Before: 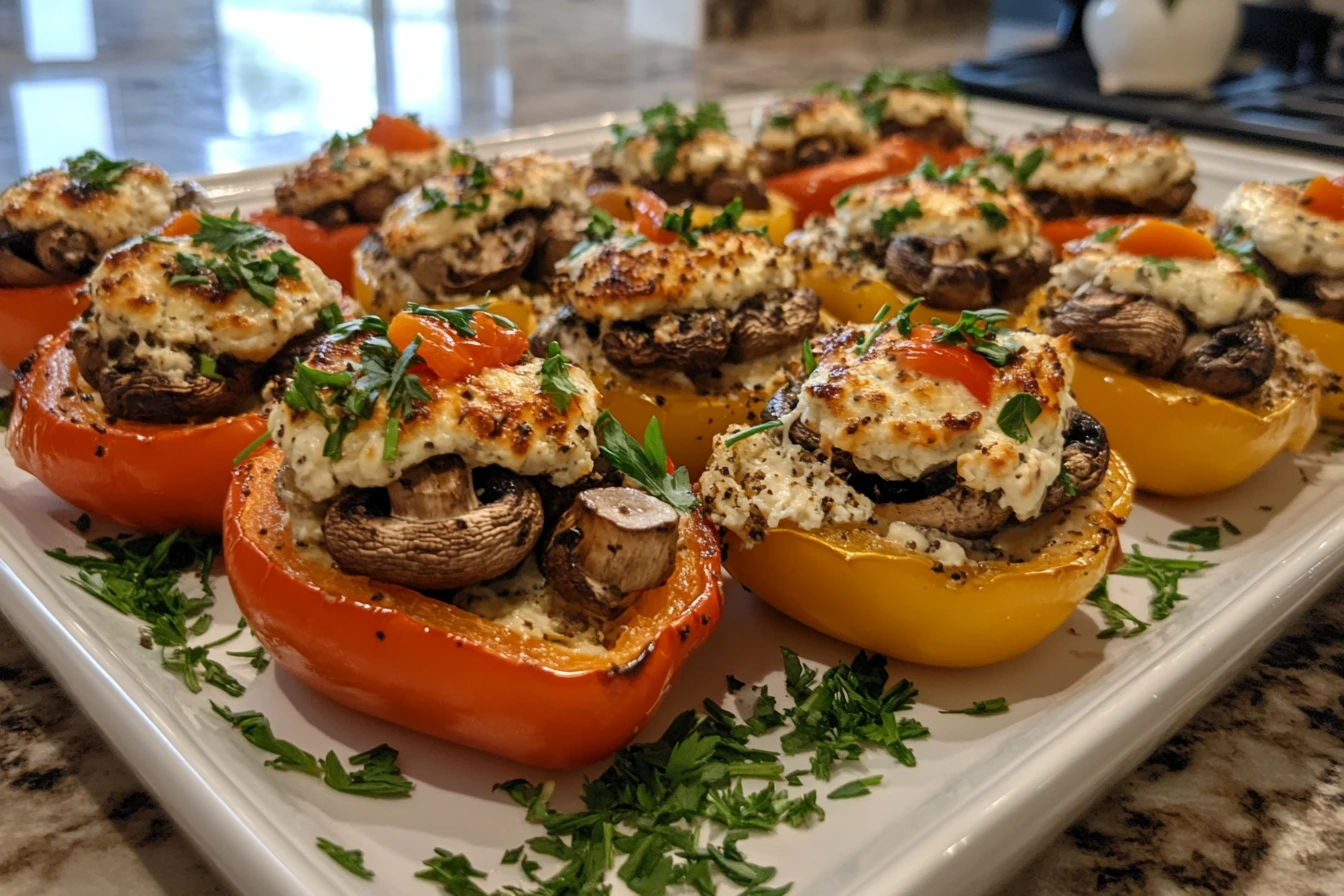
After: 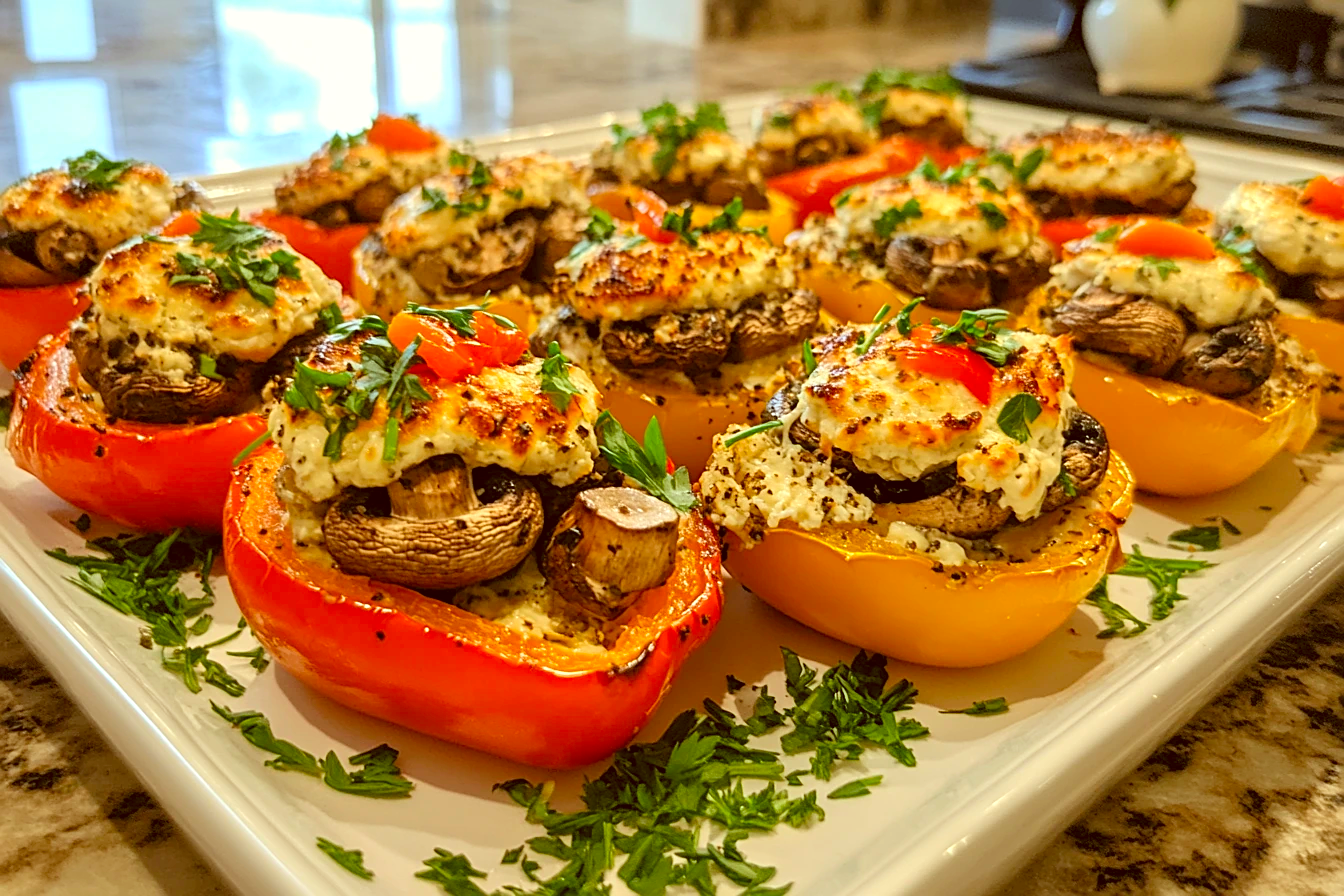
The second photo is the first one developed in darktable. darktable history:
sharpen: on, module defaults
contrast brightness saturation: contrast 0.07, brightness 0.179, saturation 0.407
exposure: exposure 0.213 EV, compensate exposure bias true, compensate highlight preservation false
color correction: highlights a* -5.18, highlights b* 9.8, shadows a* 9.3, shadows b* 24.21
